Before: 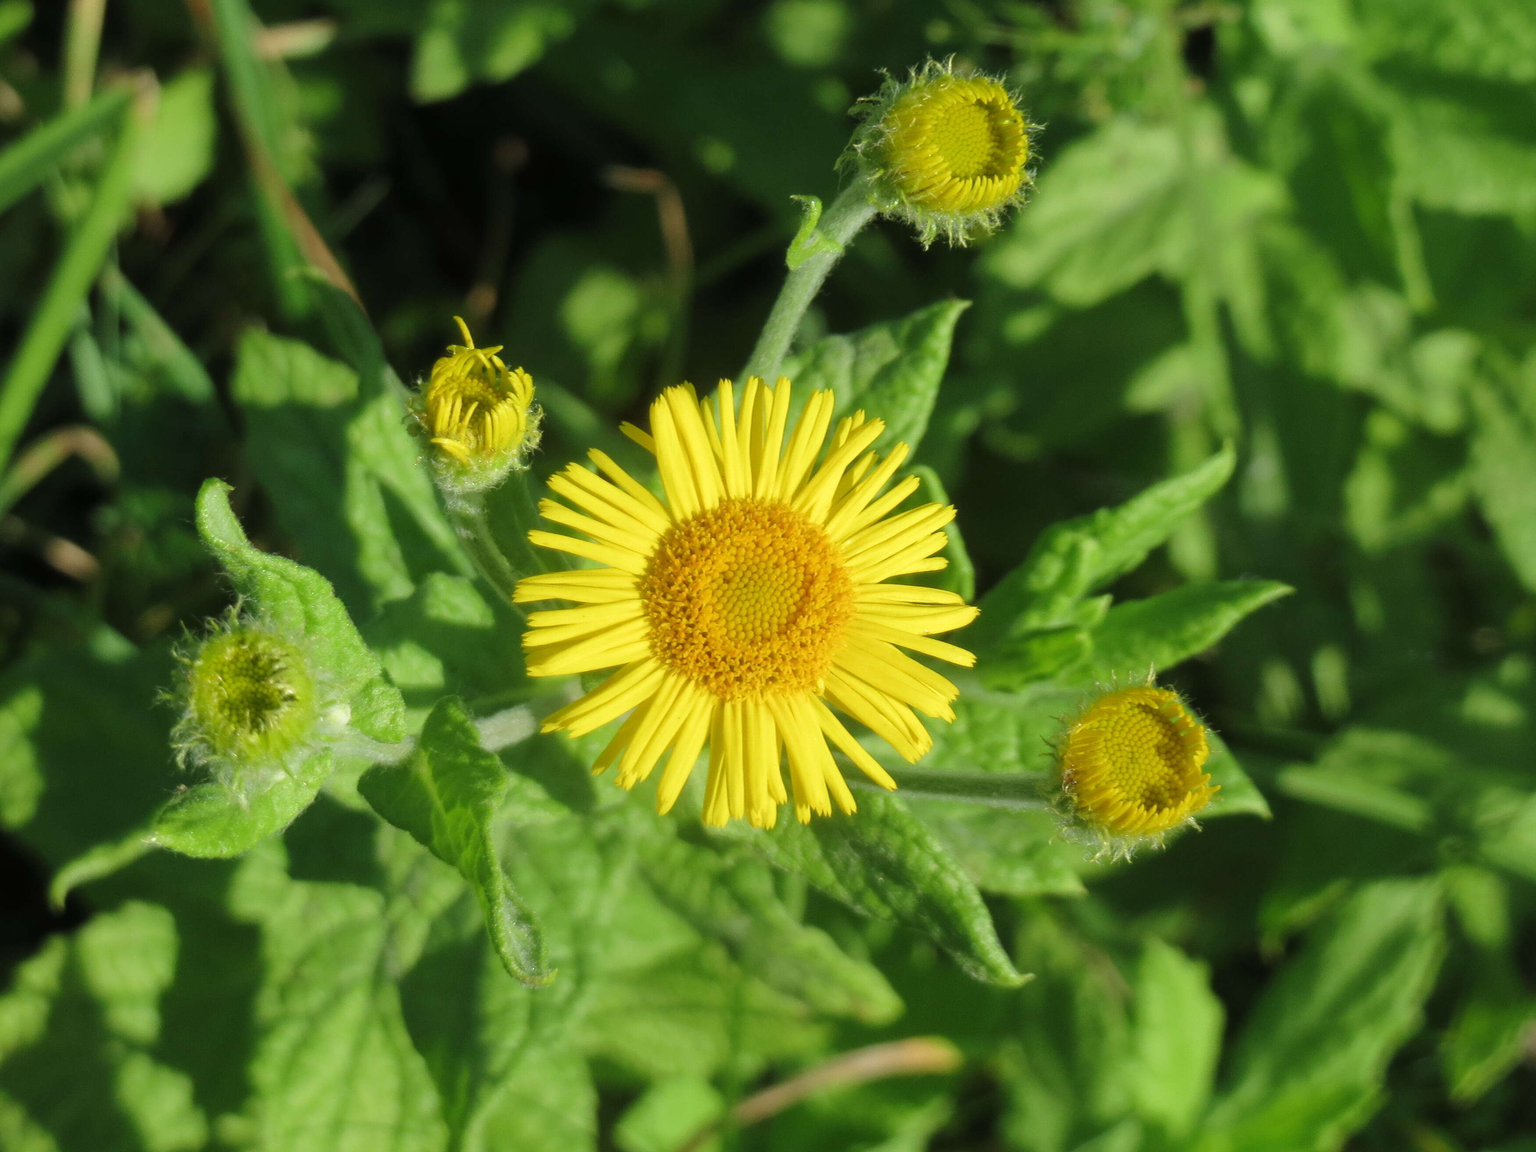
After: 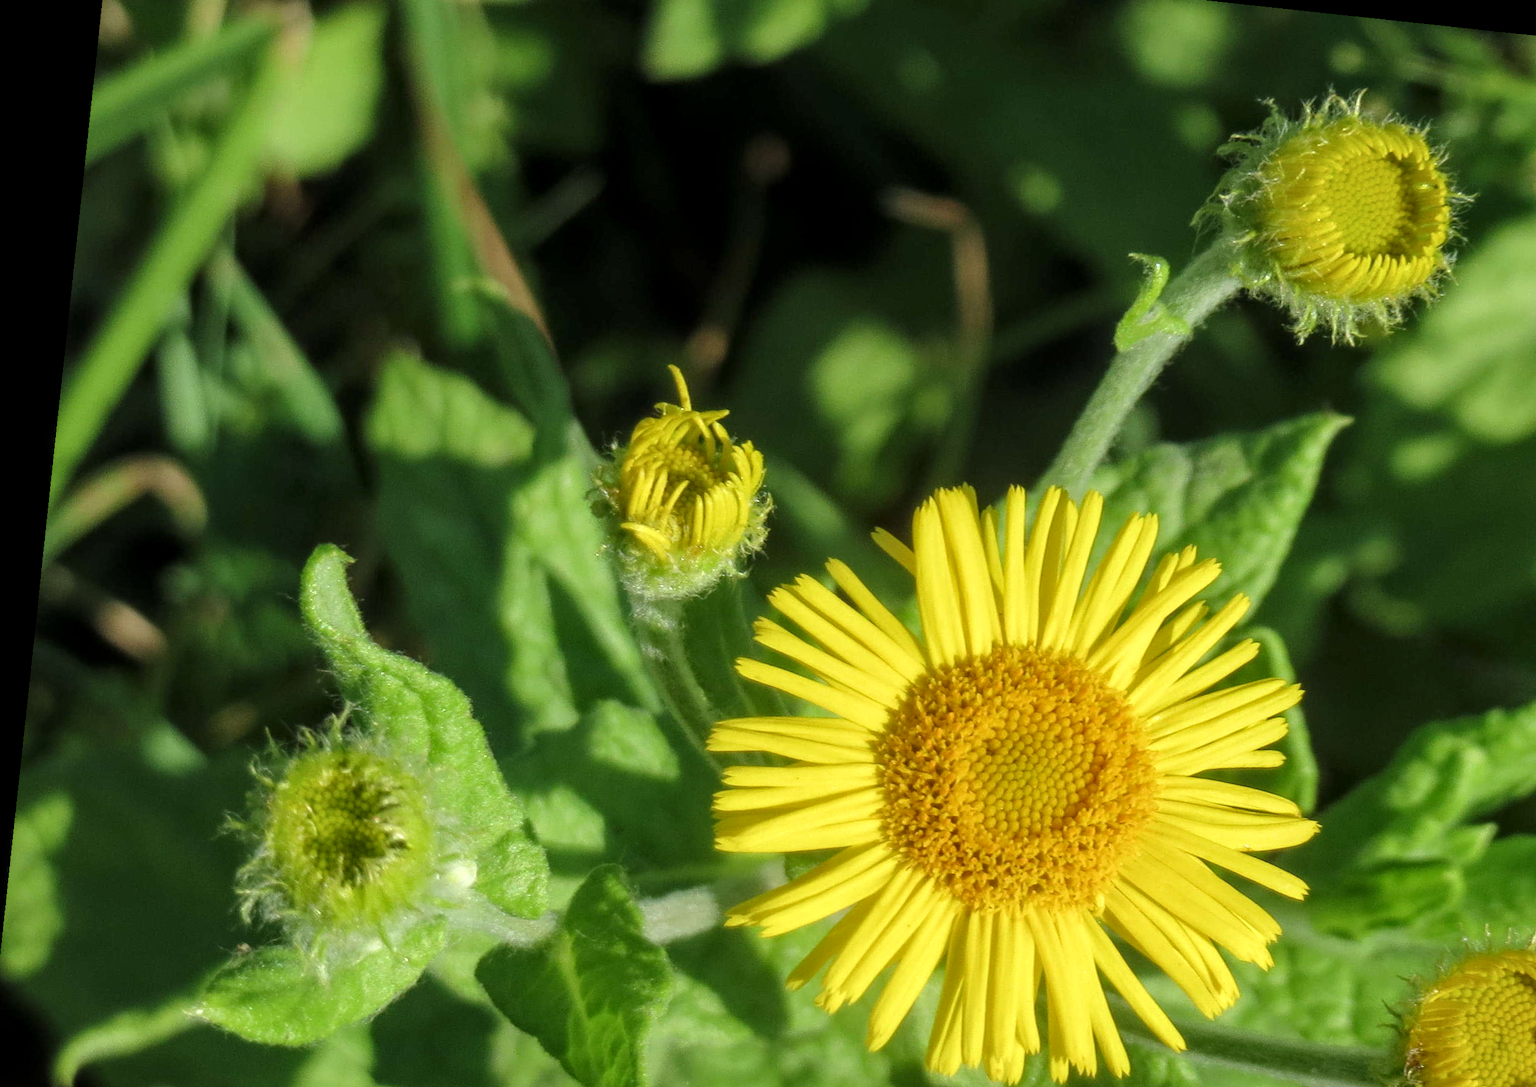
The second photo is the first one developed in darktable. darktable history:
local contrast: detail 130%
crop and rotate: angle -6.11°, left 2.167%, top 6.698%, right 27.561%, bottom 30.582%
